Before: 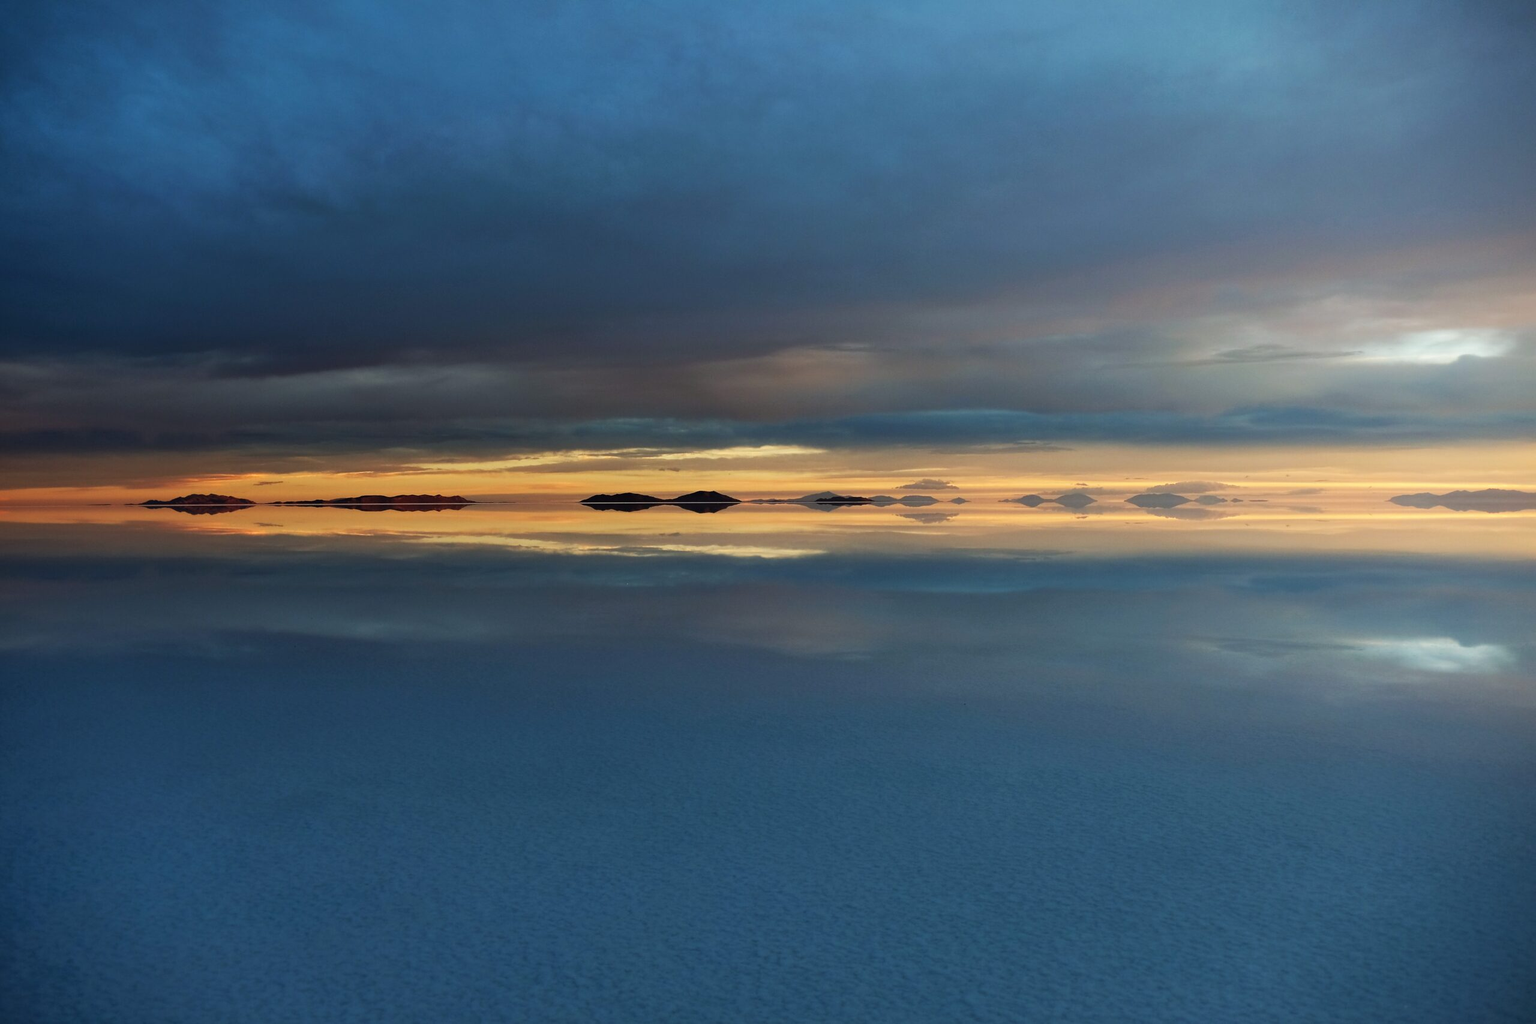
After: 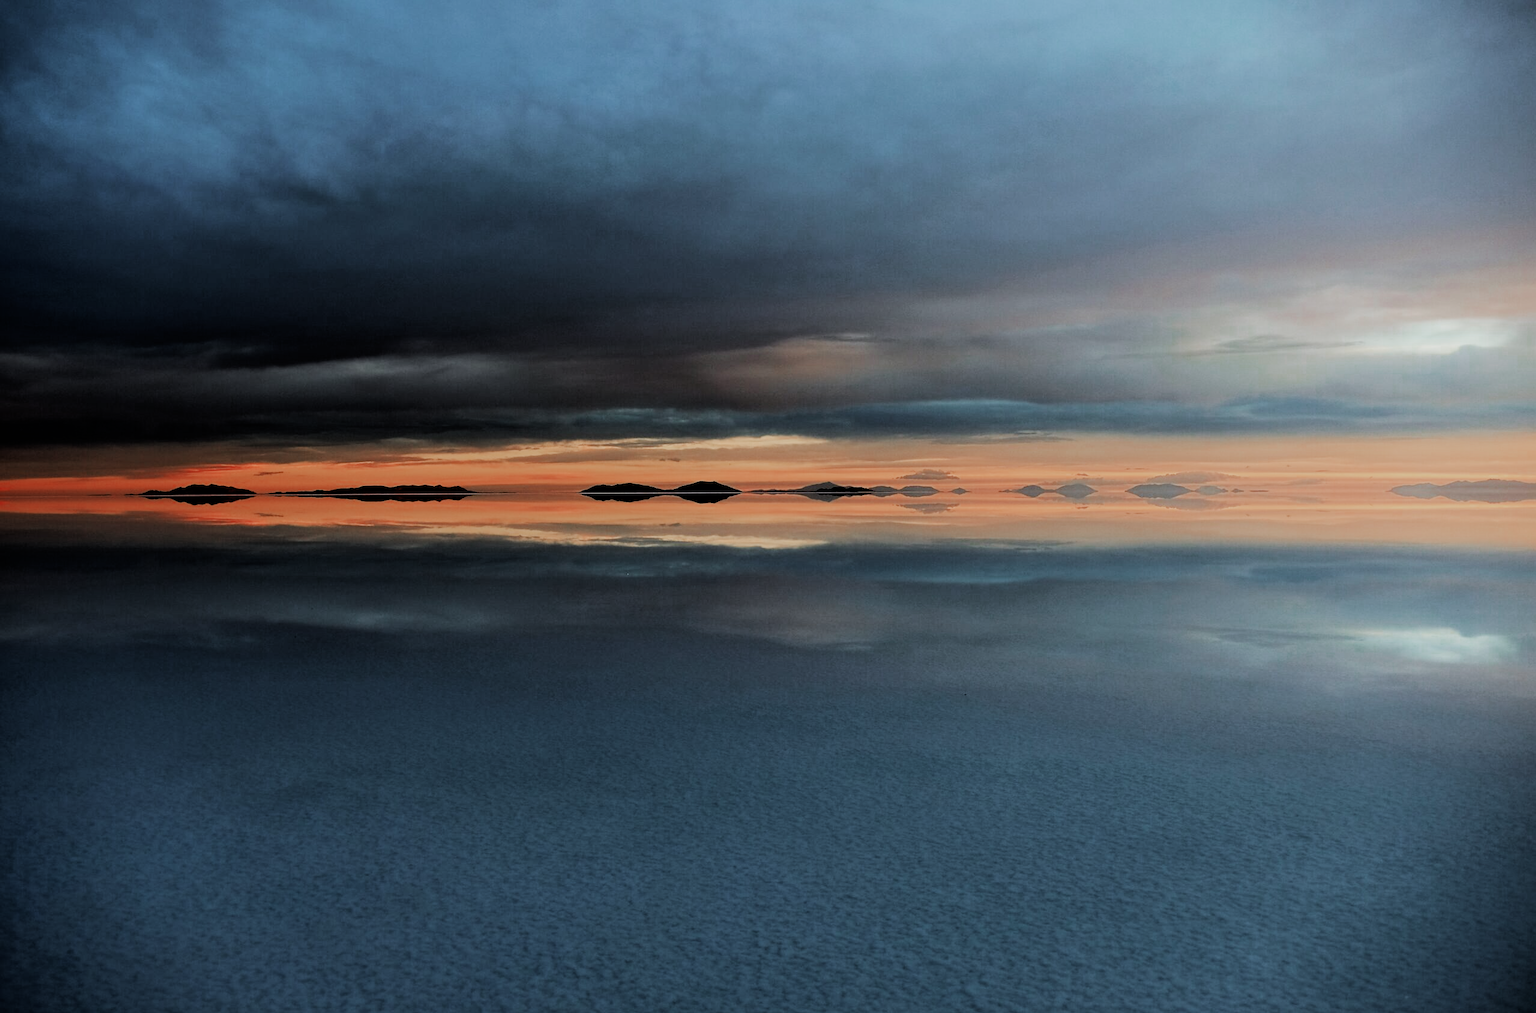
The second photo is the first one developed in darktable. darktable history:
color zones: curves: ch0 [(0, 0.299) (0.25, 0.383) (0.456, 0.352) (0.736, 0.571)]; ch1 [(0, 0.63) (0.151, 0.568) (0.254, 0.416) (0.47, 0.558) (0.732, 0.37) (0.909, 0.492)]; ch2 [(0.004, 0.604) (0.158, 0.443) (0.257, 0.403) (0.761, 0.468)]
crop: top 1.049%, right 0.001%
filmic rgb: black relative exposure -4.14 EV, white relative exposure 5.1 EV, hardness 2.11, contrast 1.165
tone equalizer: -8 EV -0.75 EV, -7 EV -0.7 EV, -6 EV -0.6 EV, -5 EV -0.4 EV, -3 EV 0.4 EV, -2 EV 0.6 EV, -1 EV 0.7 EV, +0 EV 0.75 EV, edges refinement/feathering 500, mask exposure compensation -1.57 EV, preserve details no
